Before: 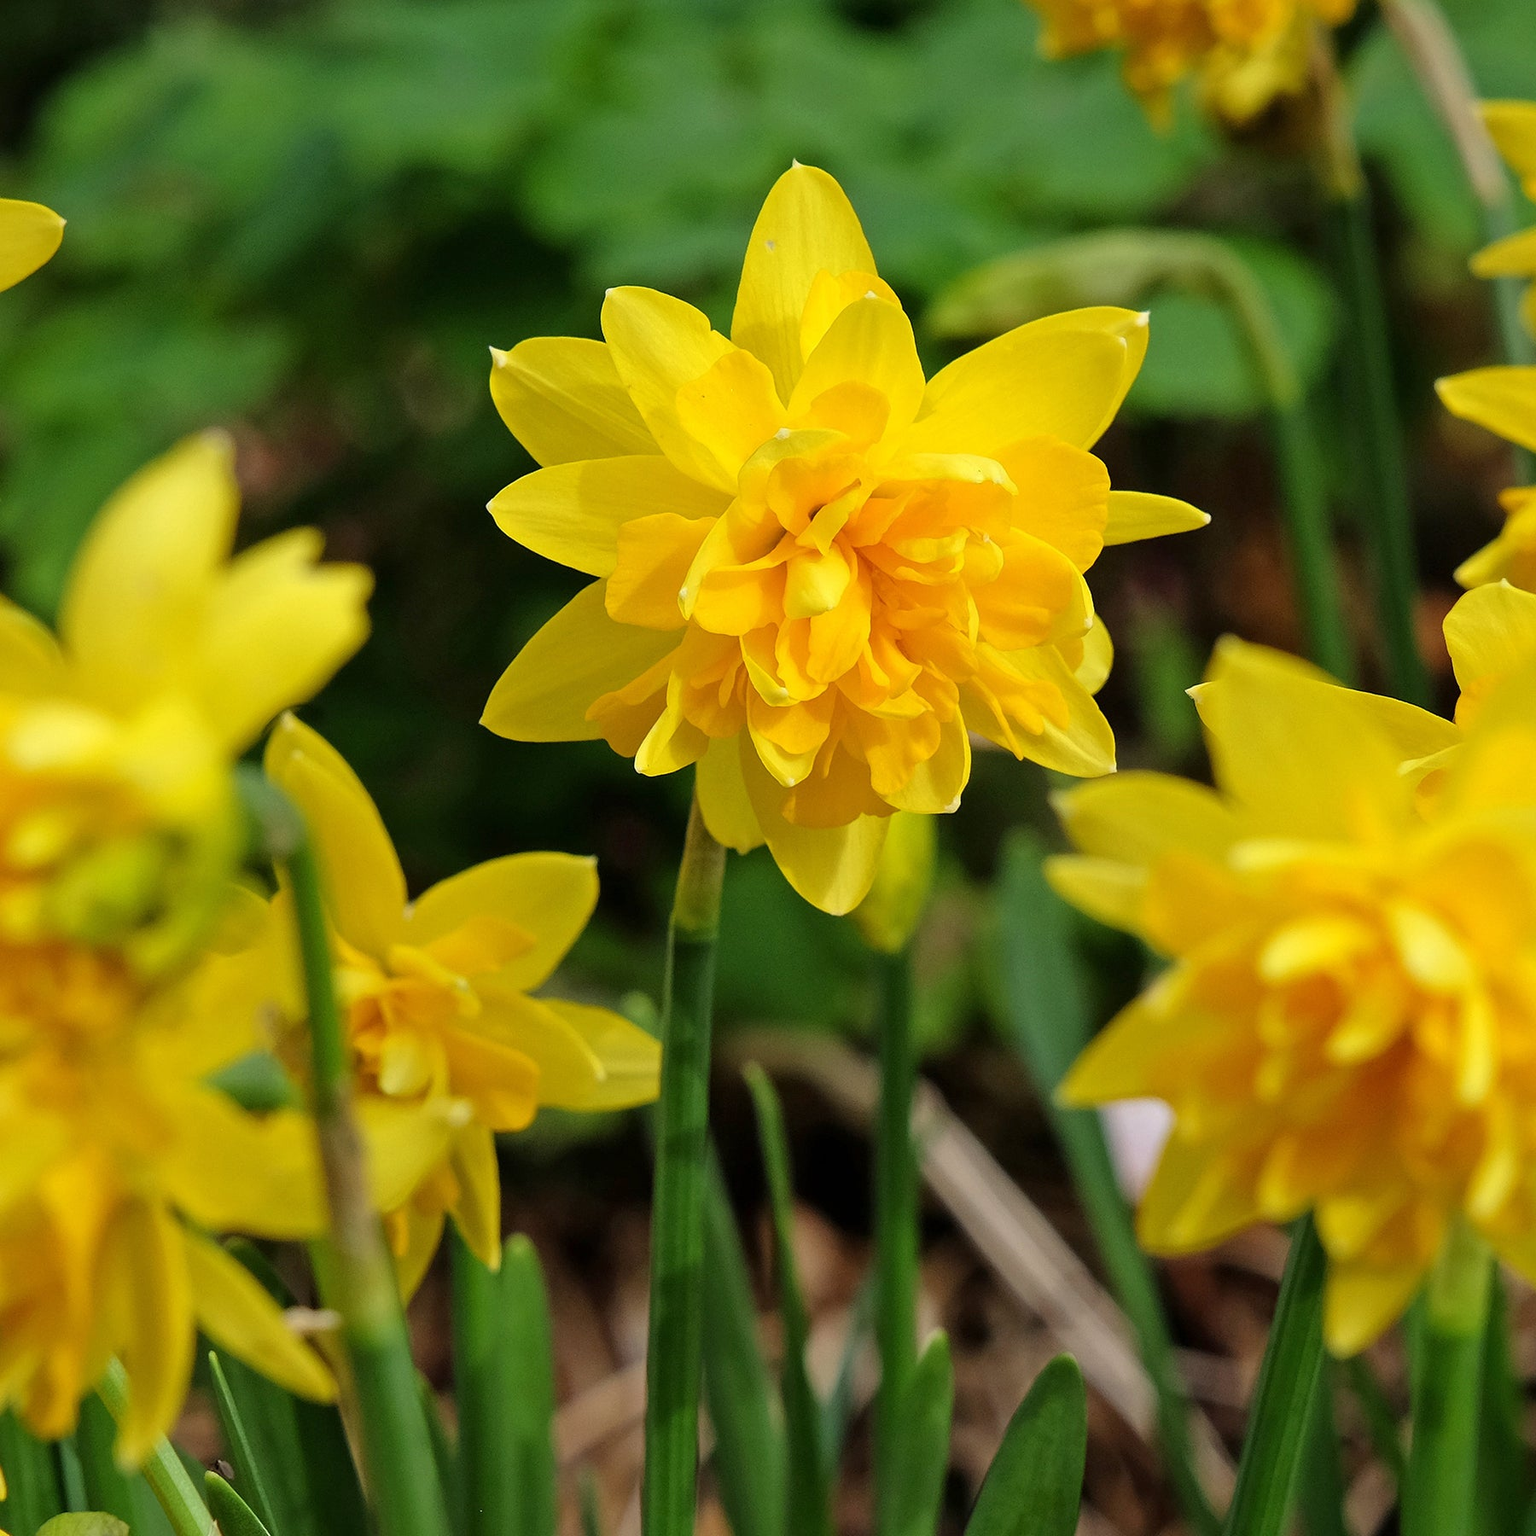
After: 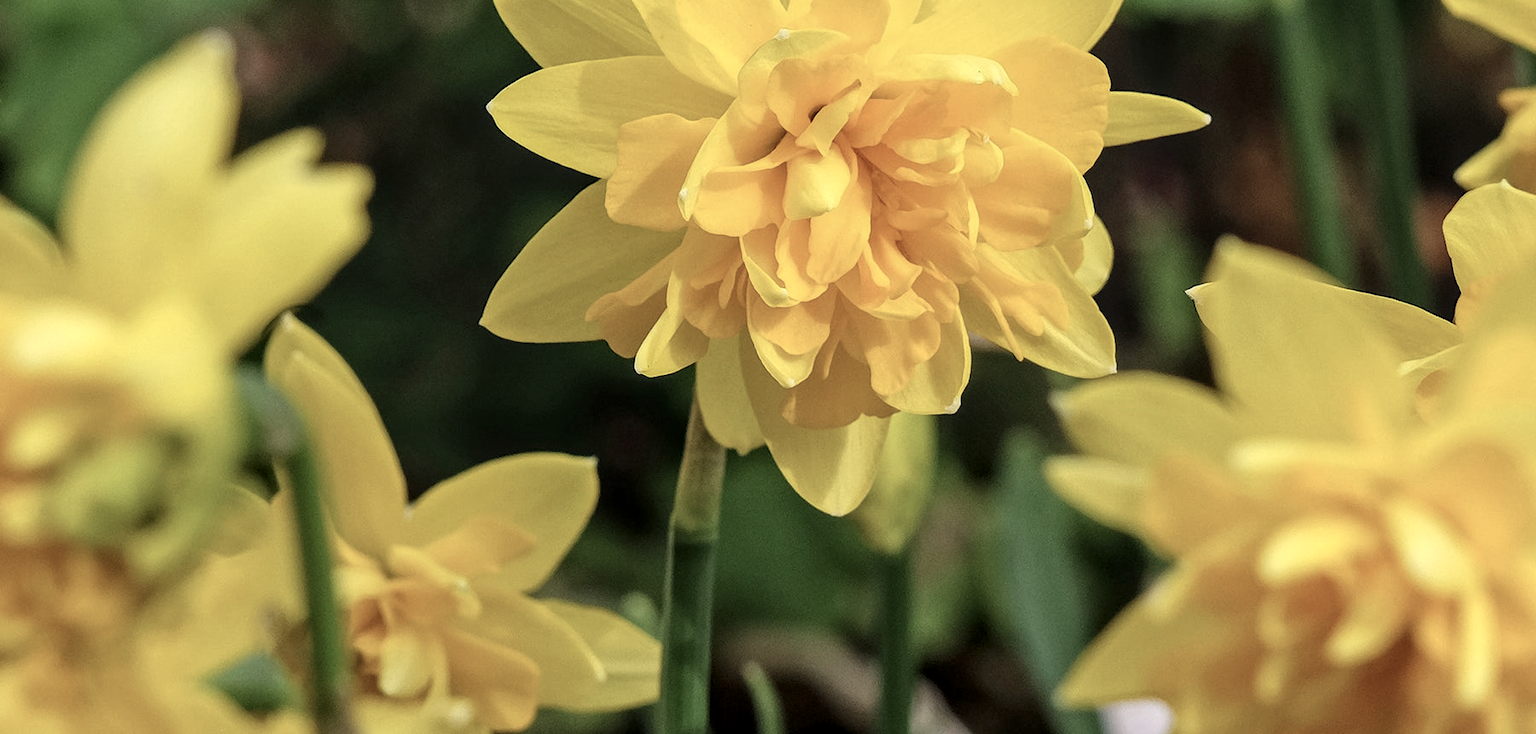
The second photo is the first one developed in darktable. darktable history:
crop and rotate: top 26.014%, bottom 26.12%
tone equalizer: on, module defaults
local contrast: on, module defaults
contrast brightness saturation: contrast 0.098, saturation -0.37
